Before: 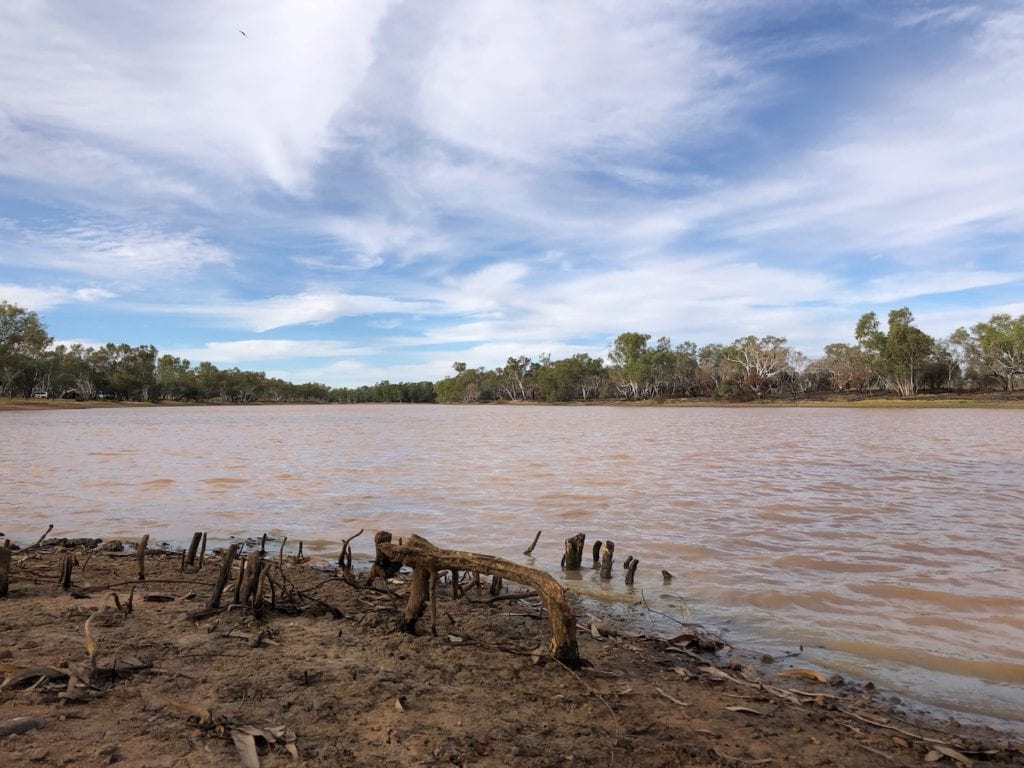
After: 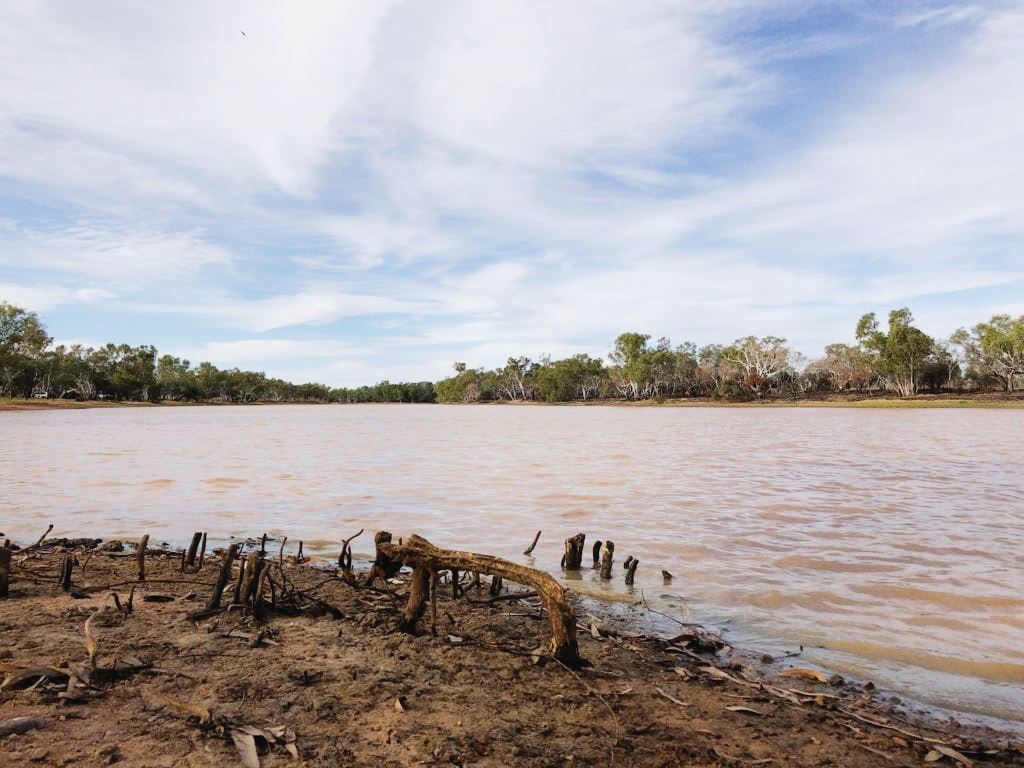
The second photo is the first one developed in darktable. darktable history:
tone curve: curves: ch0 [(0, 0.023) (0.113, 0.081) (0.204, 0.197) (0.498, 0.608) (0.709, 0.819) (0.984, 0.961)]; ch1 [(0, 0) (0.172, 0.123) (0.317, 0.272) (0.414, 0.382) (0.476, 0.479) (0.505, 0.501) (0.528, 0.54) (0.618, 0.647) (0.709, 0.764) (1, 1)]; ch2 [(0, 0) (0.411, 0.424) (0.492, 0.502) (0.521, 0.521) (0.55, 0.576) (0.686, 0.638) (1, 1)], preserve colors none
